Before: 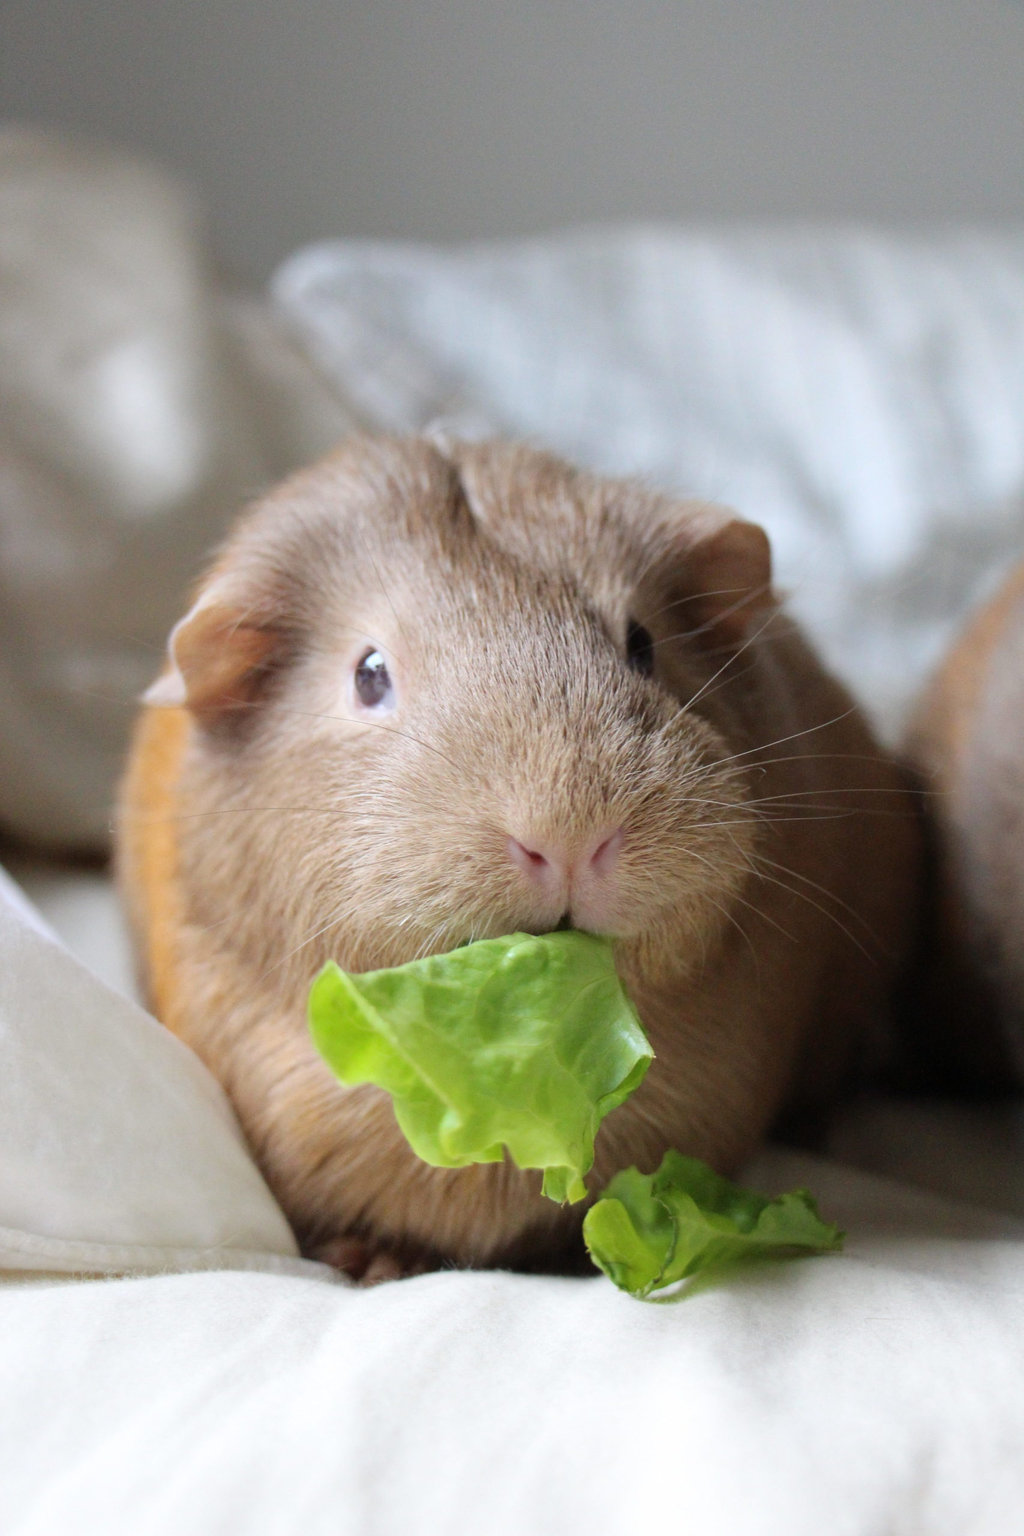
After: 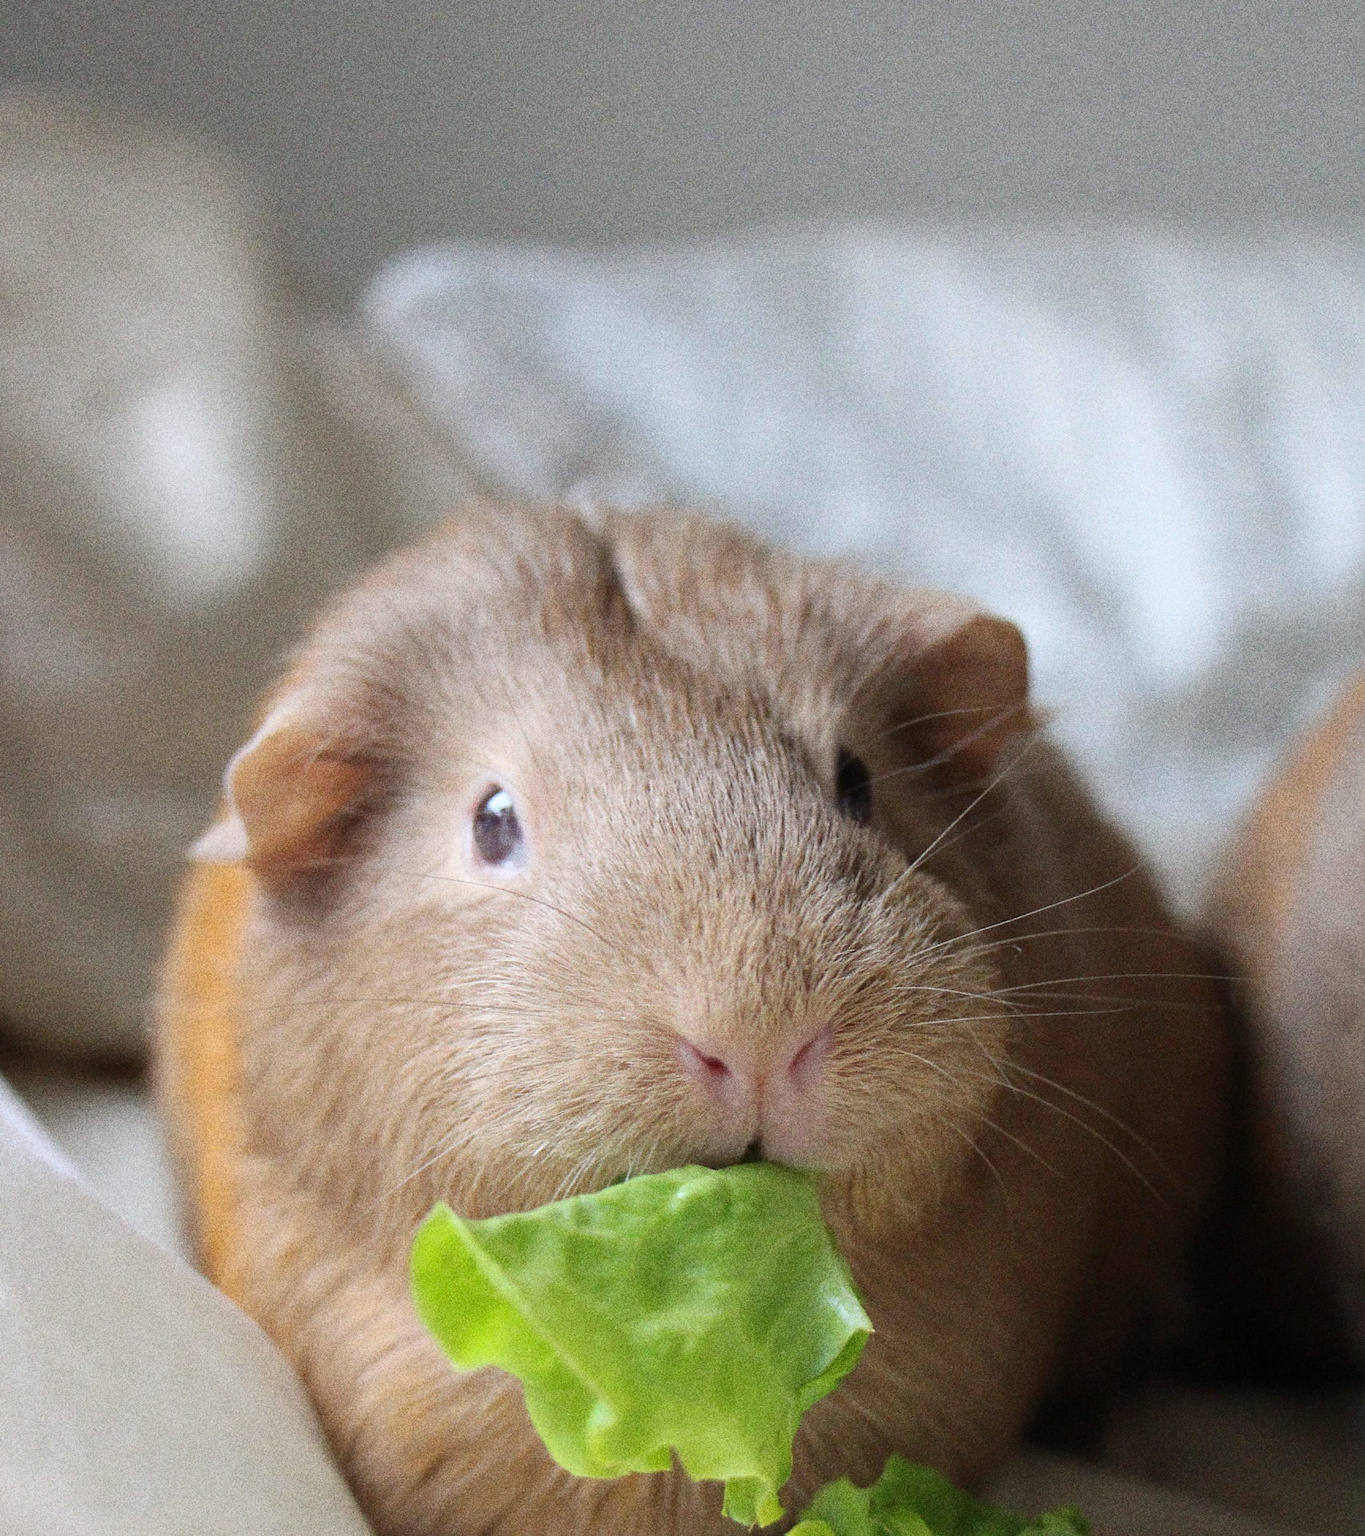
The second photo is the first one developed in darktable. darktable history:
grain: strength 49.07%
crop: top 3.857%, bottom 21.132%
